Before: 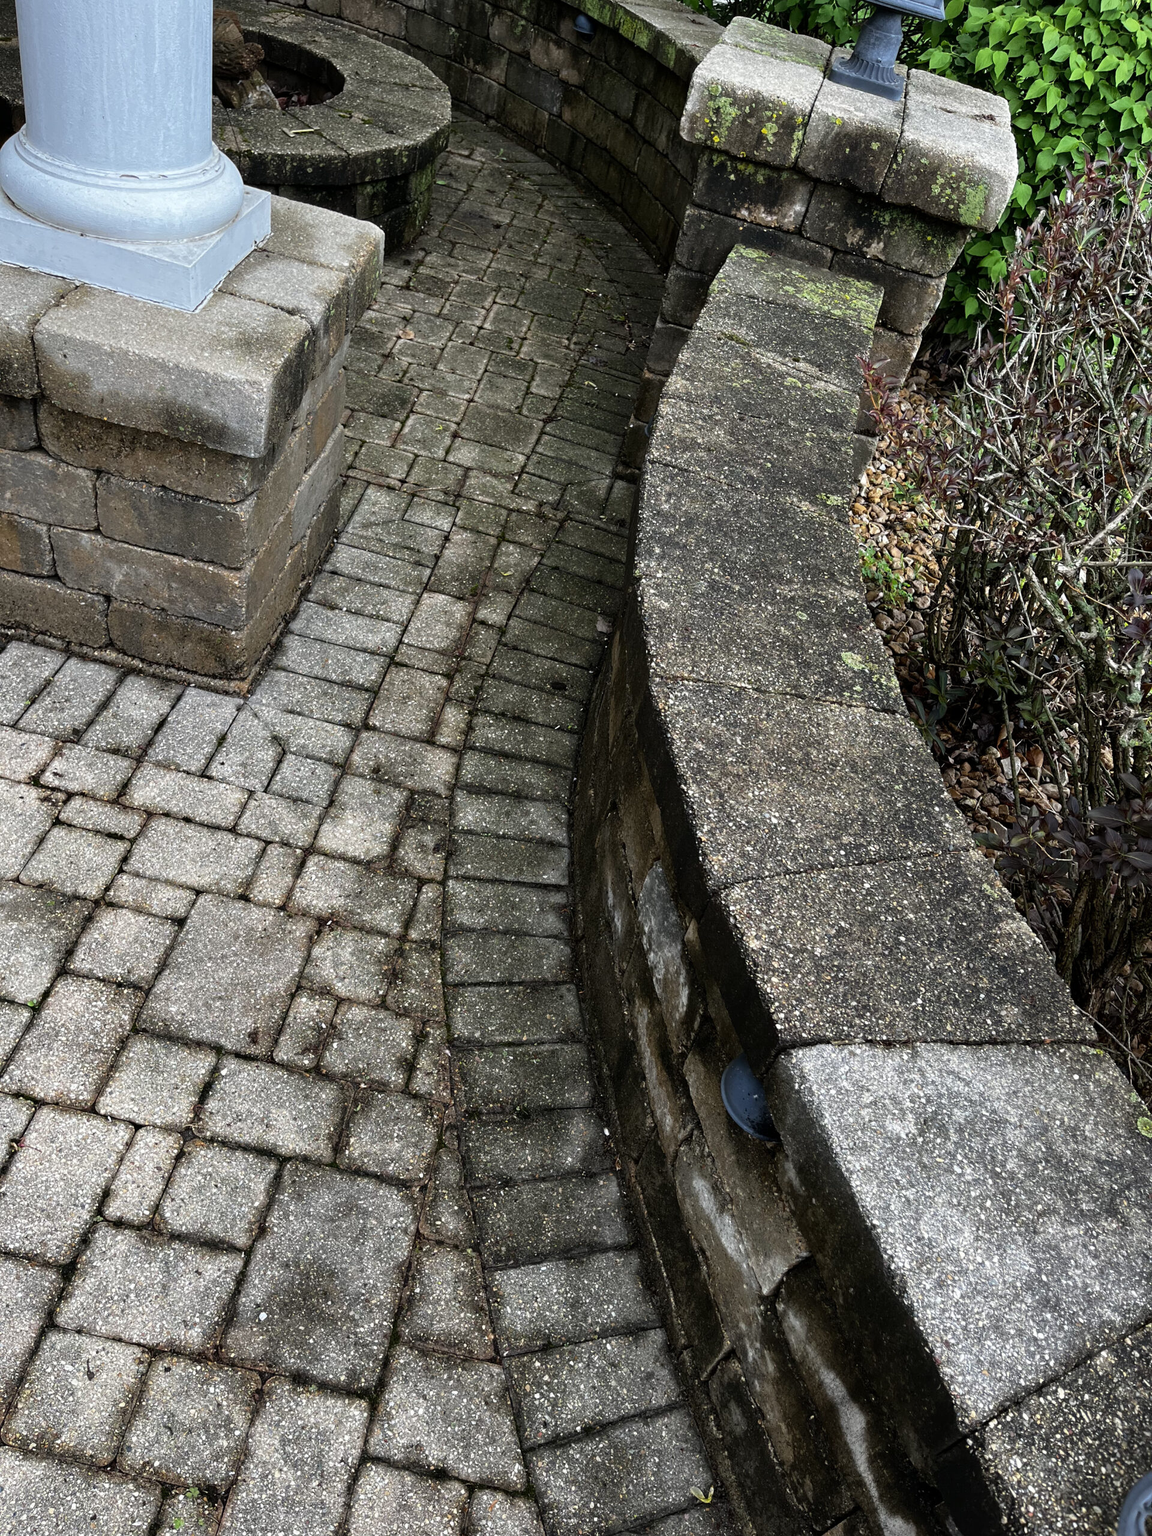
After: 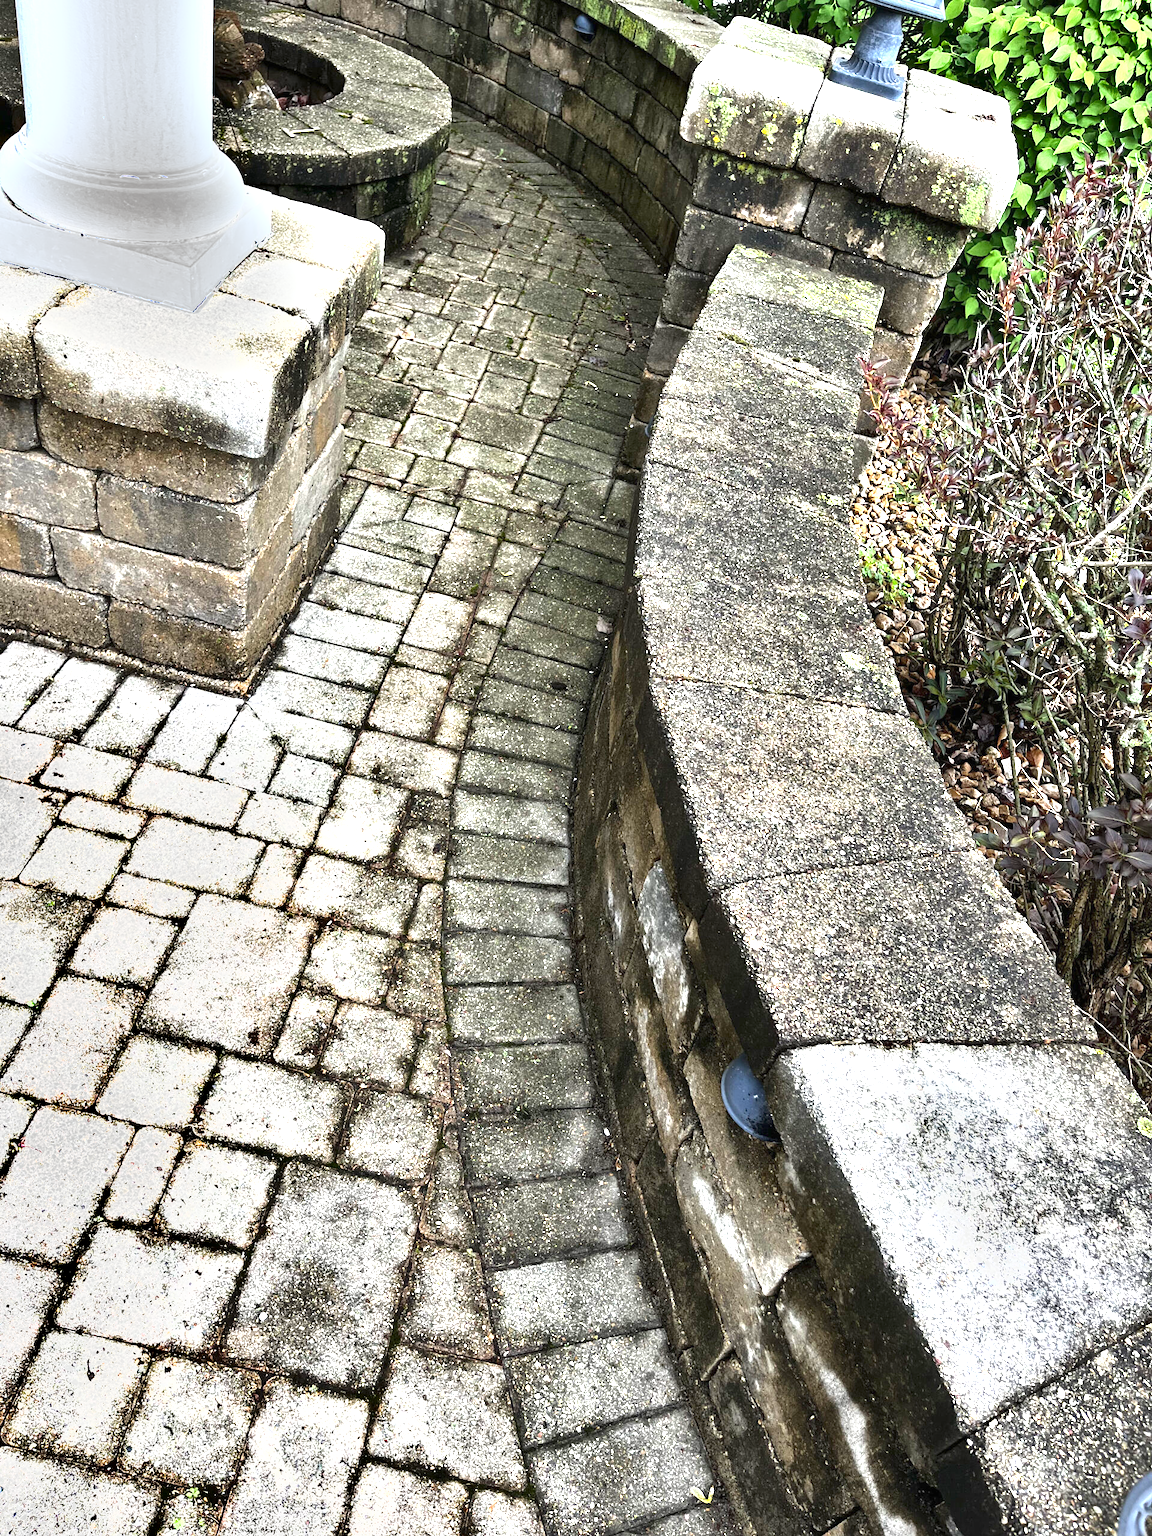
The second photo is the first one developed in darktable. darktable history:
shadows and highlights: soften with gaussian
exposure: black level correction 0, exposure 1.975 EV, compensate exposure bias true, compensate highlight preservation false
